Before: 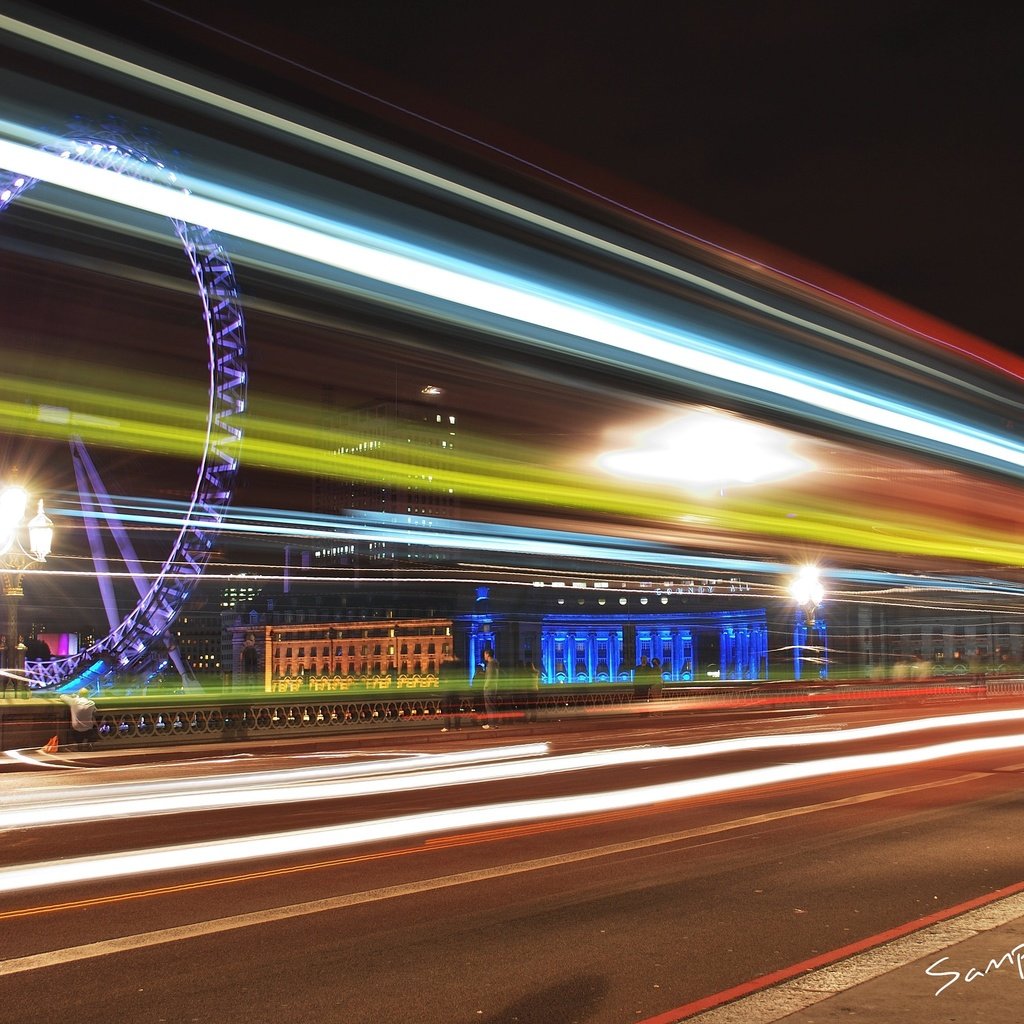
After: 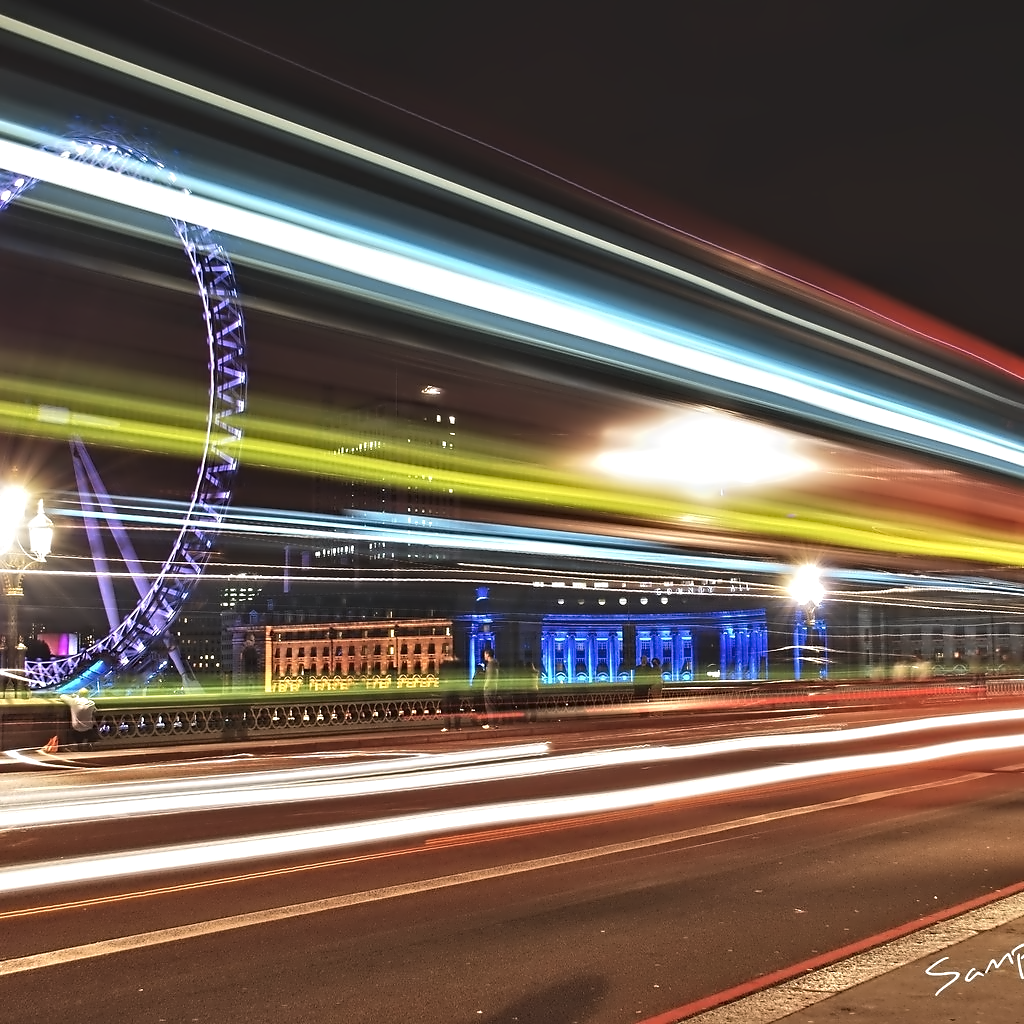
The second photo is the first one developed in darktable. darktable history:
contrast equalizer: octaves 7, y [[0.5, 0.542, 0.583, 0.625, 0.667, 0.708], [0.5 ×6], [0.5 ×6], [0, 0.033, 0.067, 0.1, 0.133, 0.167], [0, 0.05, 0.1, 0.15, 0.2, 0.25]]
exposure: black level correction -0.008, exposure 0.067 EV, compensate highlight preservation false
